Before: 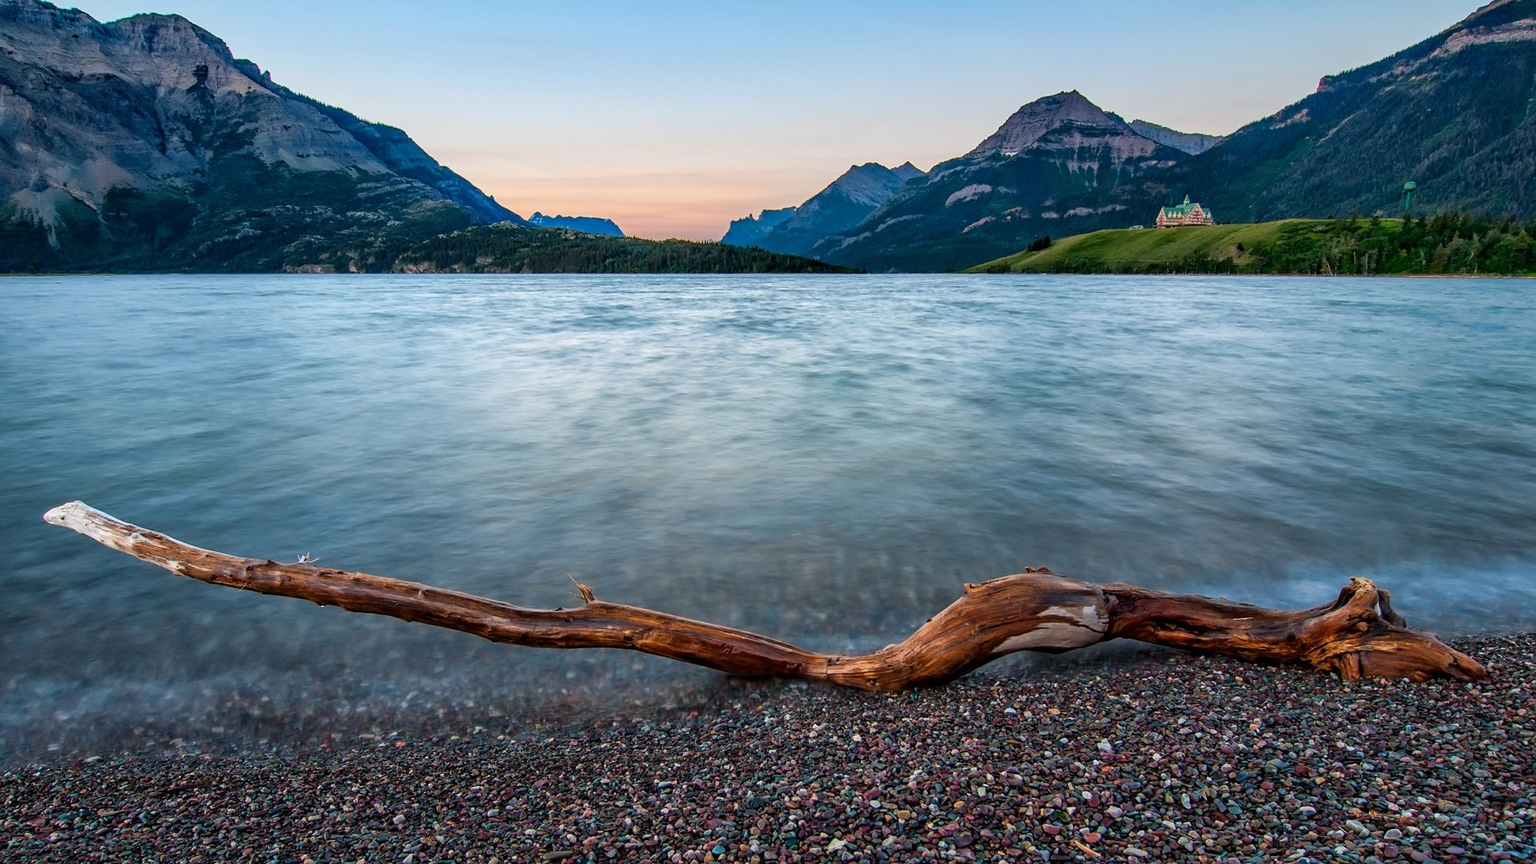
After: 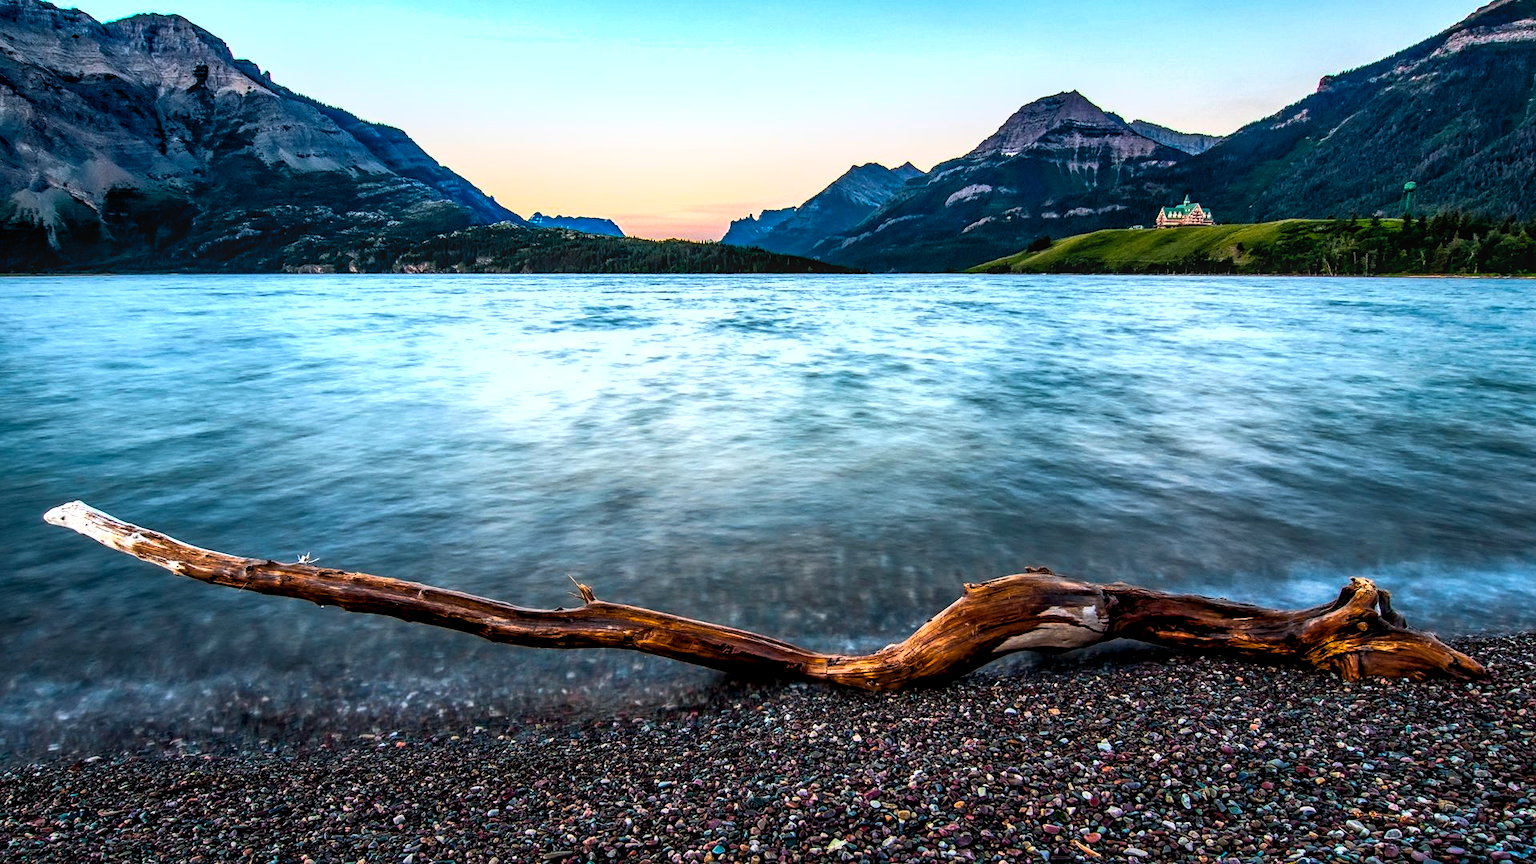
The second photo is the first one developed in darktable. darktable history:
local contrast: detail 130%
tone equalizer: -8 EV -0.744 EV, -7 EV -0.678 EV, -6 EV -0.563 EV, -5 EV -0.403 EV, -3 EV 0.37 EV, -2 EV 0.6 EV, -1 EV 0.7 EV, +0 EV 0.725 EV
shadows and highlights: shadows 29.23, highlights -28.87, low approximation 0.01, soften with gaussian
color balance rgb: global offset › luminance -0.509%, perceptual saturation grading › global saturation 30.328%, perceptual brilliance grading › highlights 3.273%, perceptual brilliance grading › mid-tones -18.923%, perceptual brilliance grading › shadows -42.052%, global vibrance 20%
